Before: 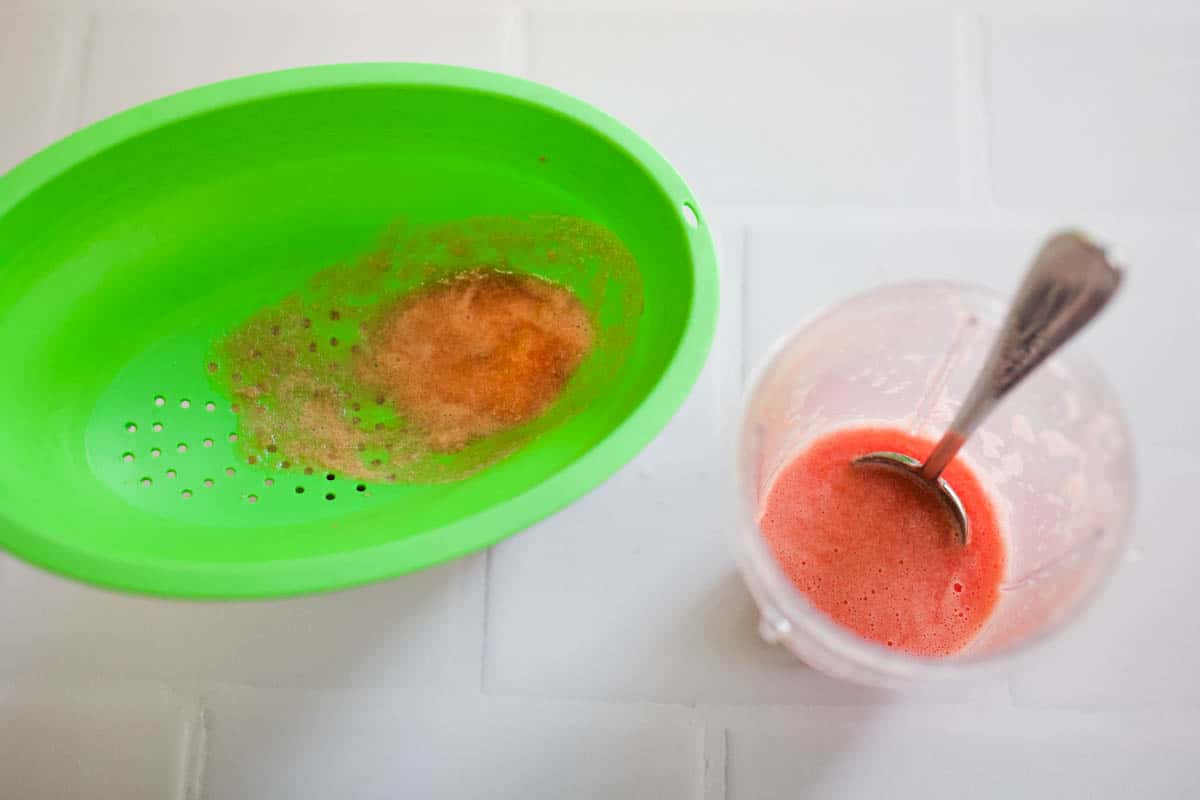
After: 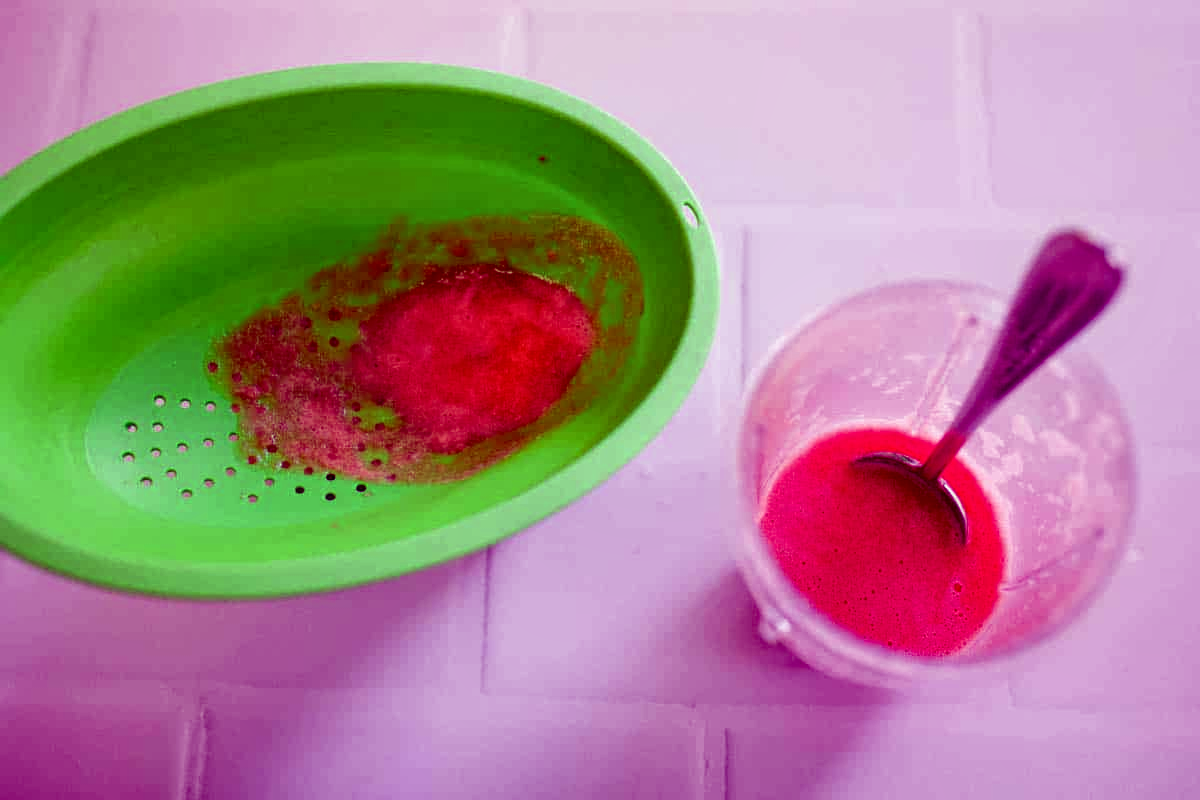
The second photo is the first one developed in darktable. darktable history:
color balance: mode lift, gamma, gain (sRGB), lift [1, 1, 0.101, 1]
local contrast: on, module defaults
